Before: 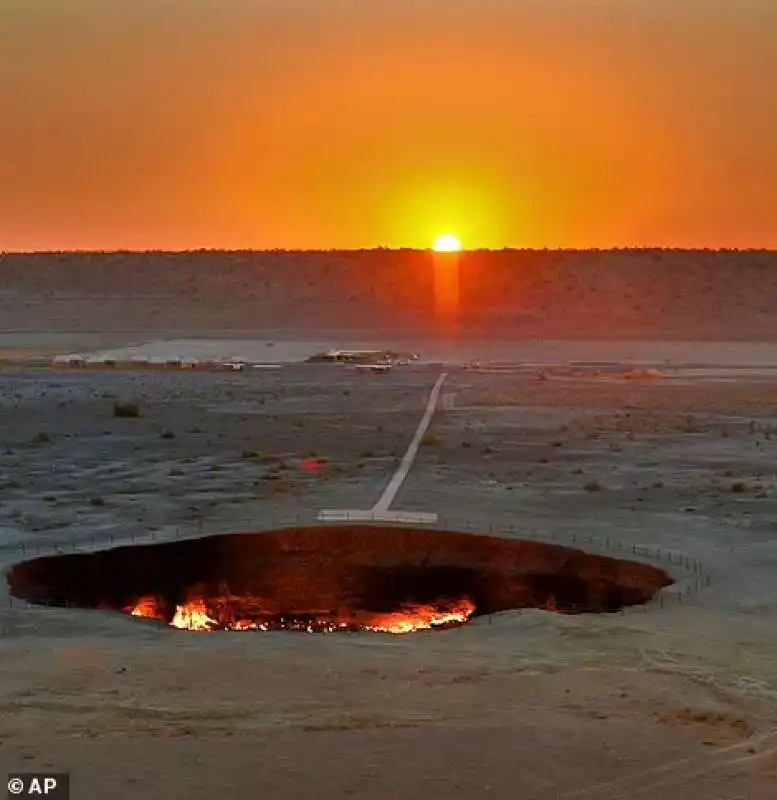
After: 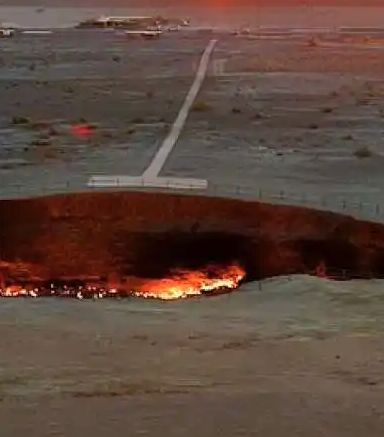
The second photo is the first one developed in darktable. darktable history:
shadows and highlights: shadows 35, highlights -35, soften with gaussian
crop: left 29.672%, top 41.786%, right 20.851%, bottom 3.487%
